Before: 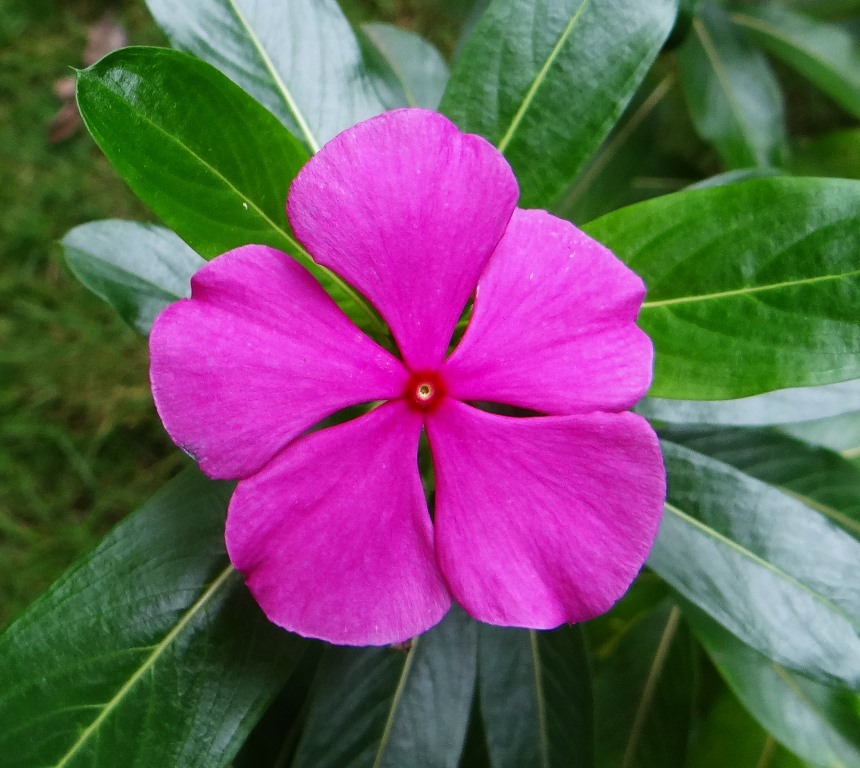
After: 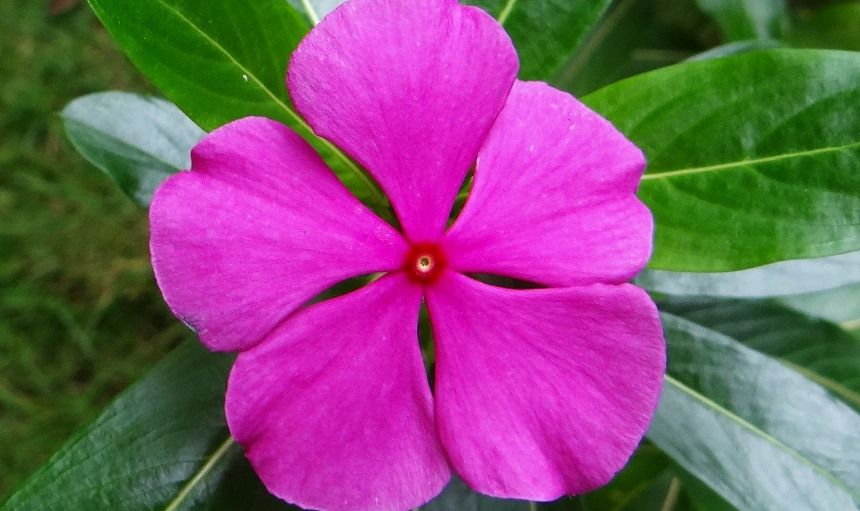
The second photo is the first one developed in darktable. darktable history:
tone equalizer: on, module defaults
crop: top 16.727%, bottom 16.727%
